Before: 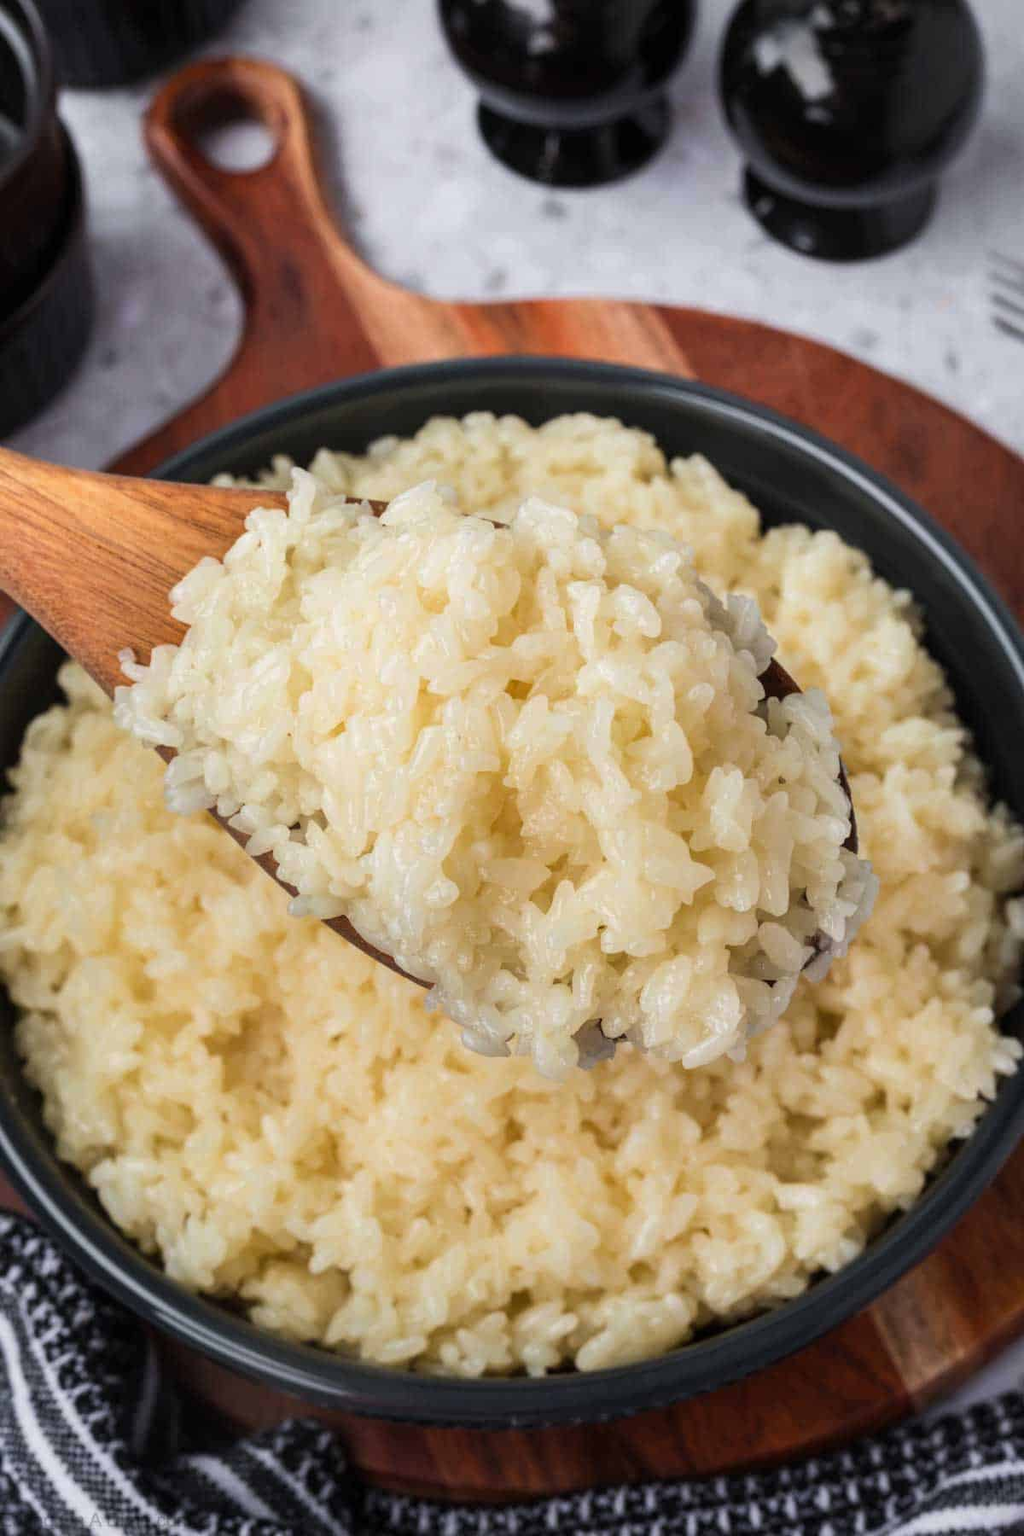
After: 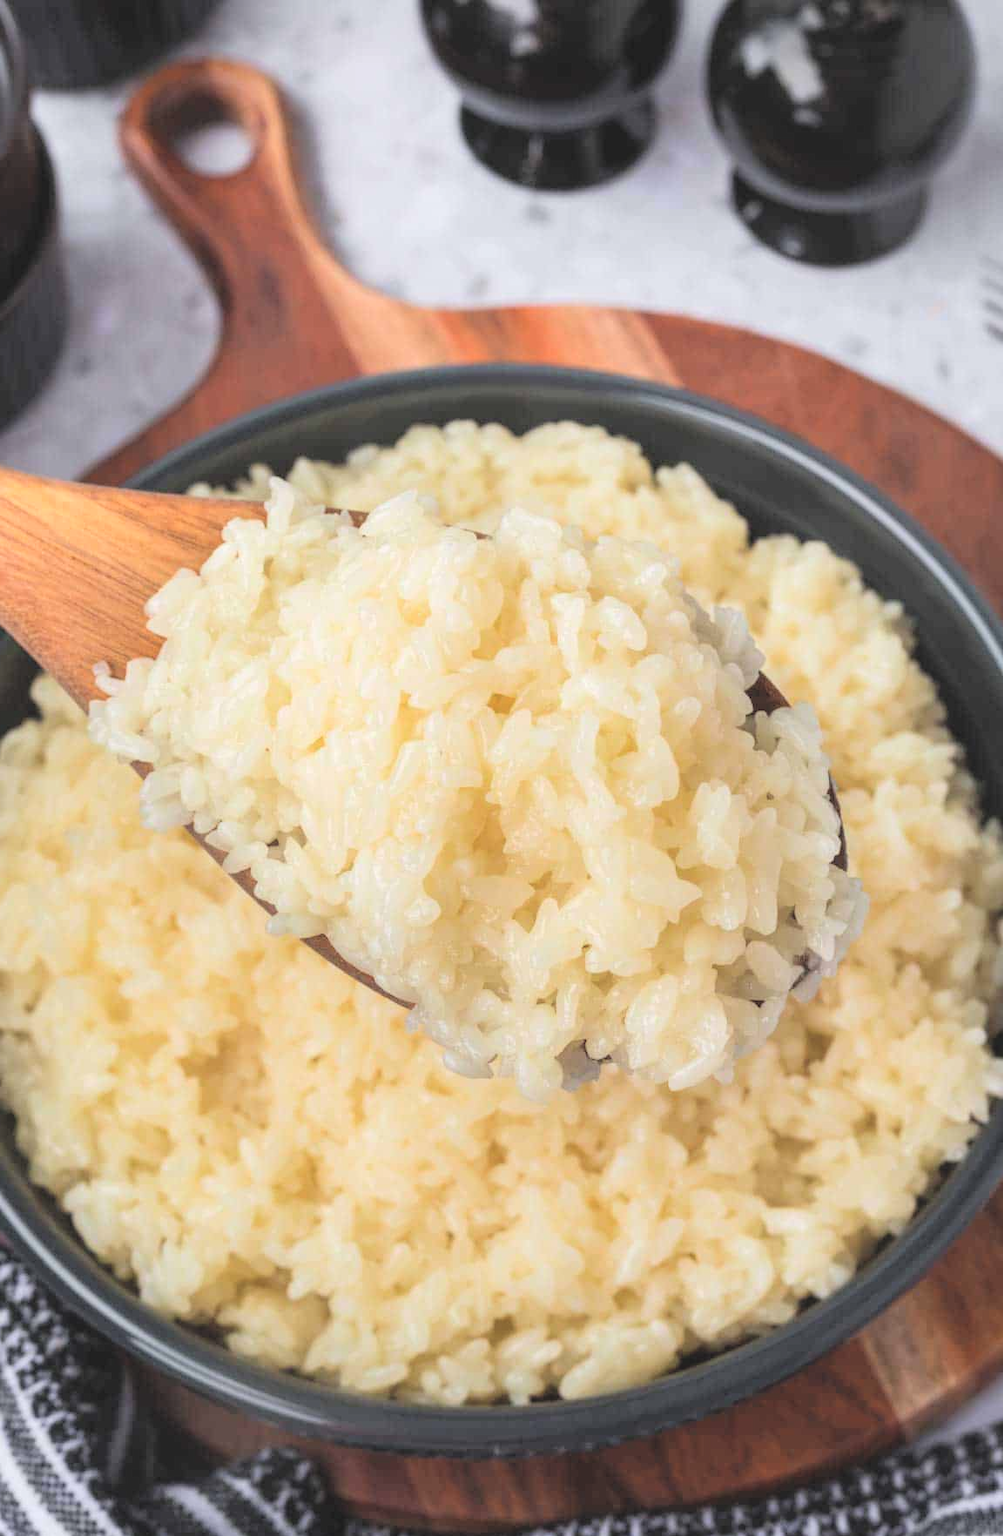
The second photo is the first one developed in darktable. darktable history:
exposure: black level correction -0.003, exposure 0.04 EV, compensate highlight preservation false
crop and rotate: left 2.669%, right 1.231%, bottom 1.947%
contrast brightness saturation: brightness 0.28
